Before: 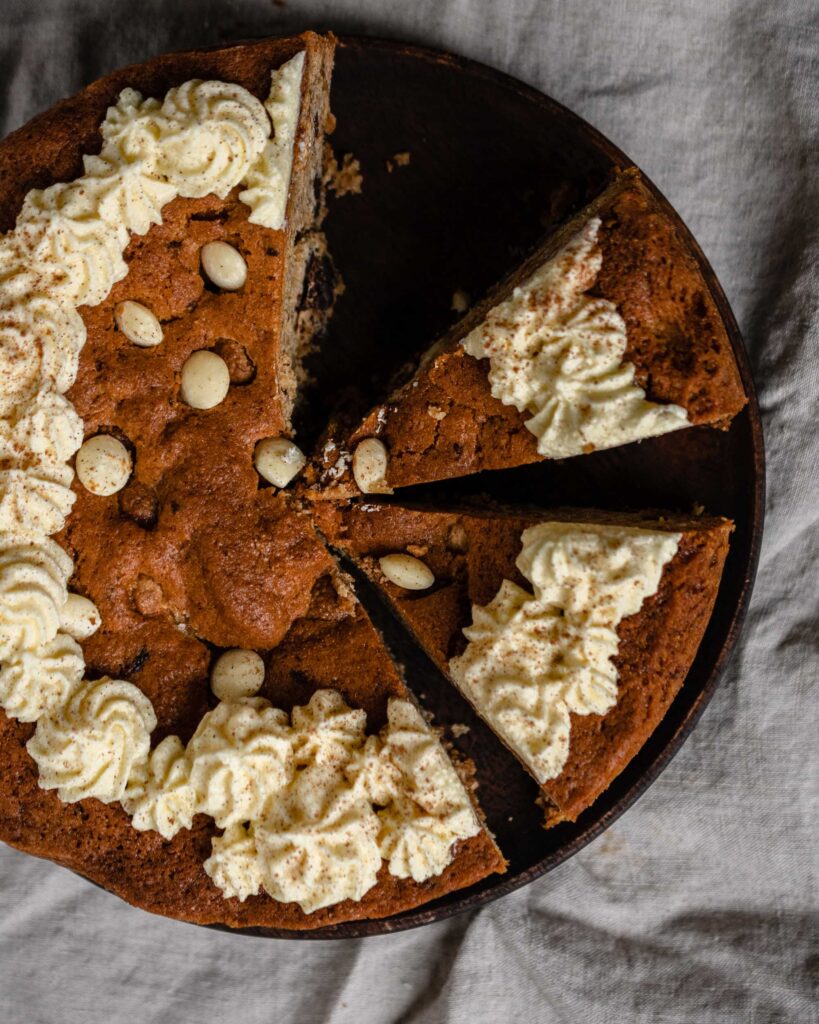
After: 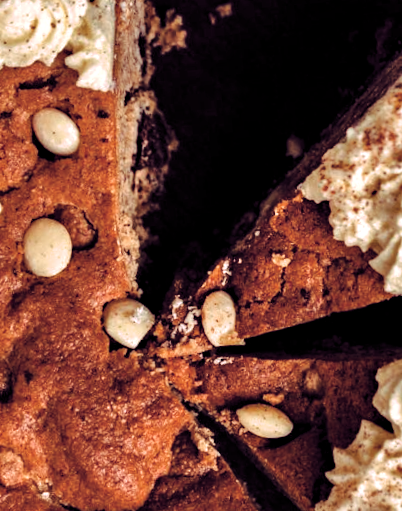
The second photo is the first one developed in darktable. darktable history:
rotate and perspective: rotation -5°, crop left 0.05, crop right 0.952, crop top 0.11, crop bottom 0.89
tone equalizer: -8 EV 0.001 EV, -7 EV -0.004 EV, -6 EV 0.009 EV, -5 EV 0.032 EV, -4 EV 0.276 EV, -3 EV 0.644 EV, -2 EV 0.584 EV, -1 EV 0.187 EV, +0 EV 0.024 EV
exposure: exposure 0.078 EV, compensate highlight preservation false
color balance rgb: highlights gain › chroma 2.94%, highlights gain › hue 60.57°, global offset › chroma 0.25%, global offset › hue 256.52°, perceptual saturation grading › global saturation 20%, perceptual saturation grading › highlights -50%, perceptual saturation grading › shadows 30%, contrast 15%
haze removal: strength 0.29, distance 0.25, compatibility mode true, adaptive false
shadows and highlights: white point adjustment 1, soften with gaussian
split-toning: highlights › hue 298.8°, highlights › saturation 0.73, compress 41.76%
crop: left 17.835%, top 7.675%, right 32.881%, bottom 32.213%
